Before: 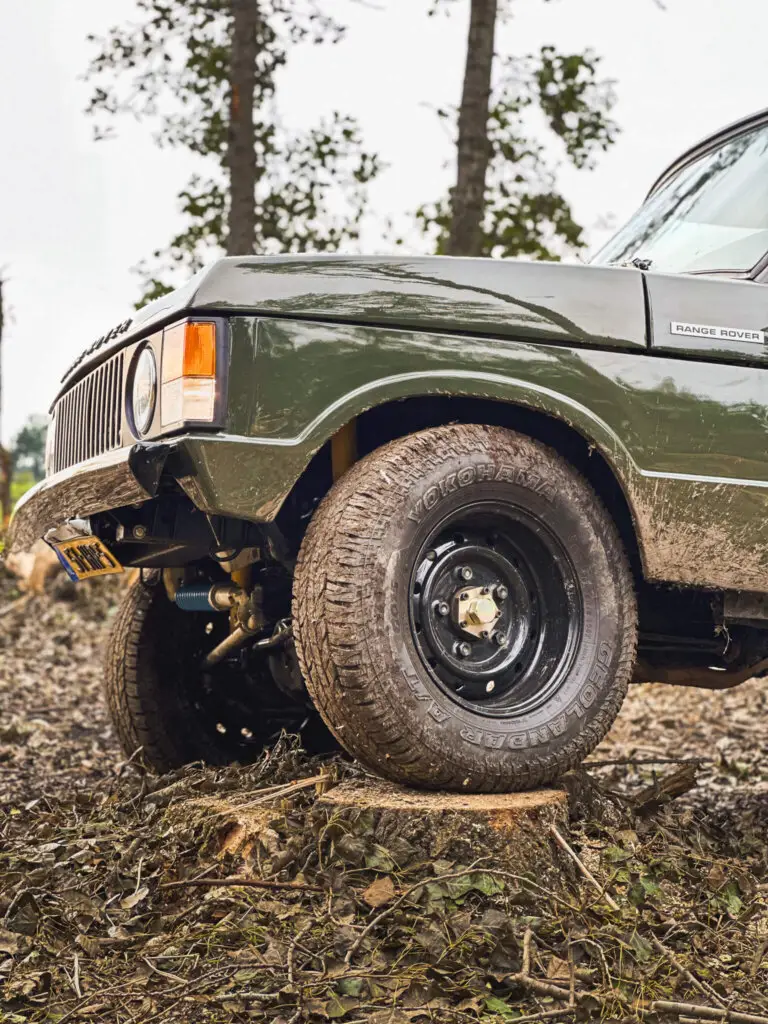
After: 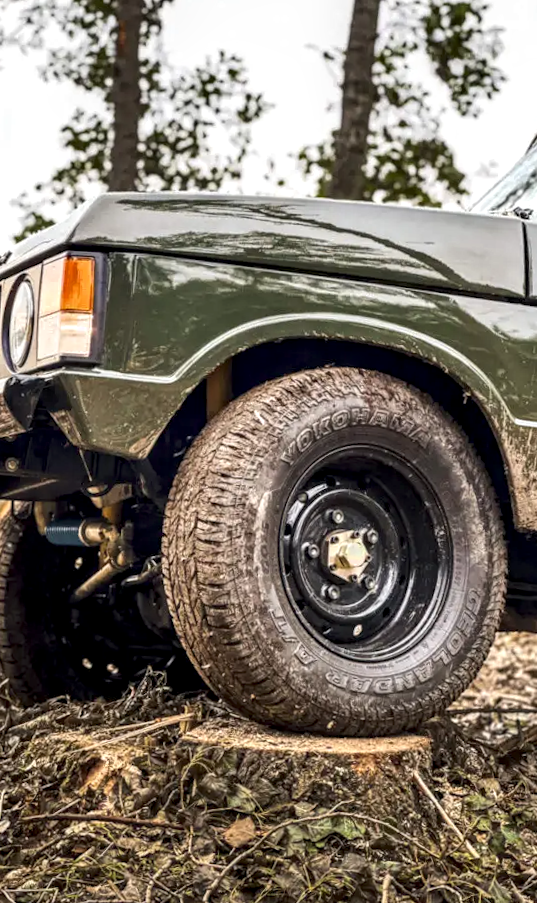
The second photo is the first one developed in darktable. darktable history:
rotate and perspective: rotation -1.42°, crop left 0.016, crop right 0.984, crop top 0.035, crop bottom 0.965
crop and rotate: angle -3.27°, left 14.277%, top 0.028%, right 10.766%, bottom 0.028%
local contrast: detail 160%
